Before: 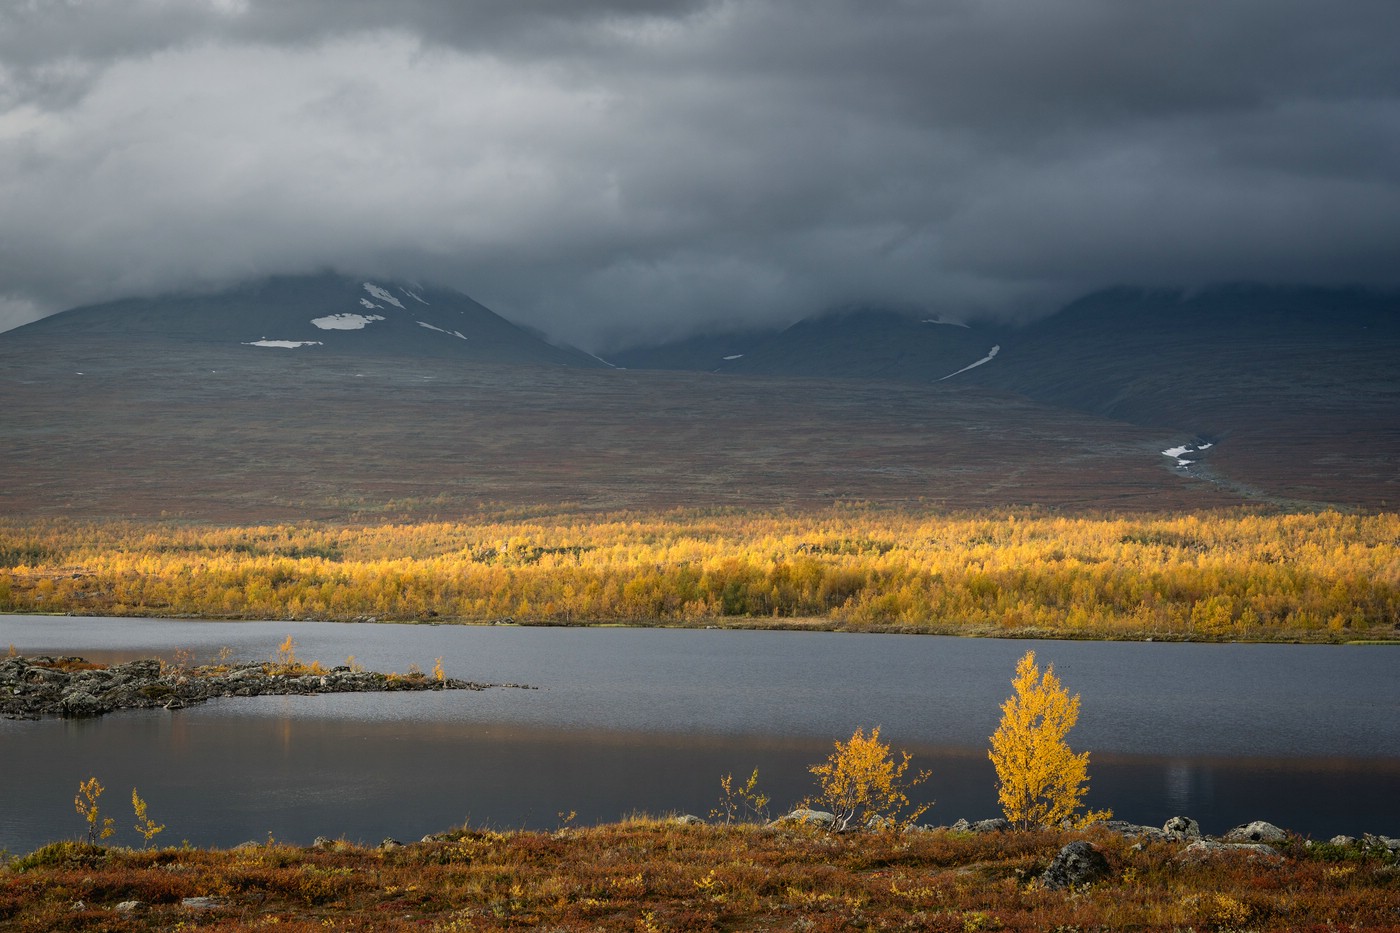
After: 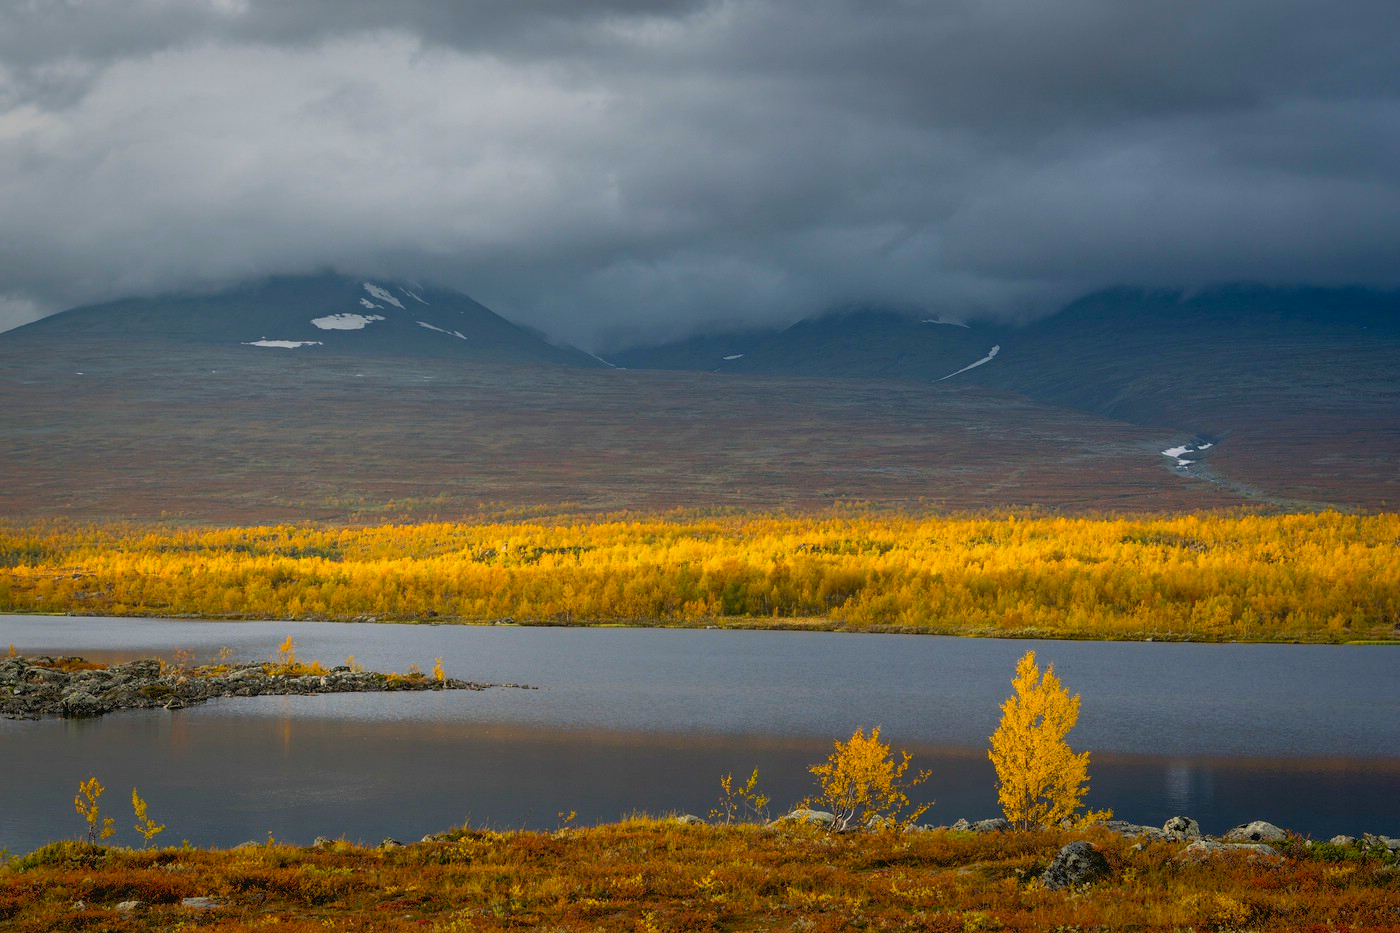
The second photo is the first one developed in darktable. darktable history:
color balance rgb: linear chroma grading › global chroma 15%, perceptual saturation grading › global saturation 30%
shadows and highlights: on, module defaults
